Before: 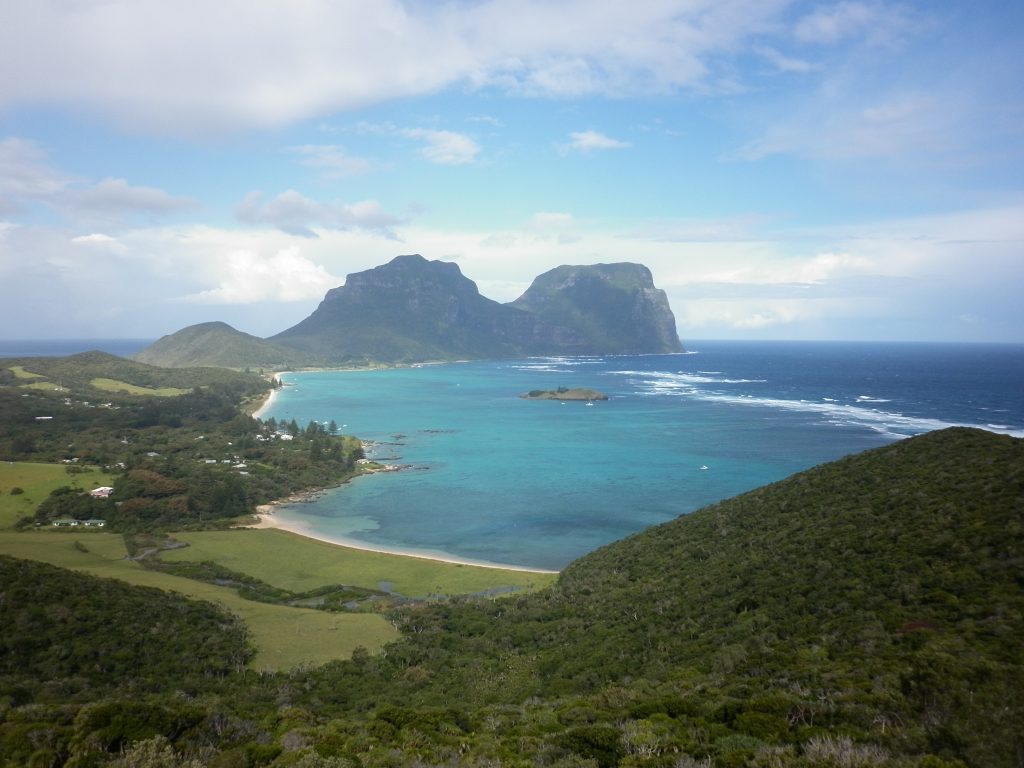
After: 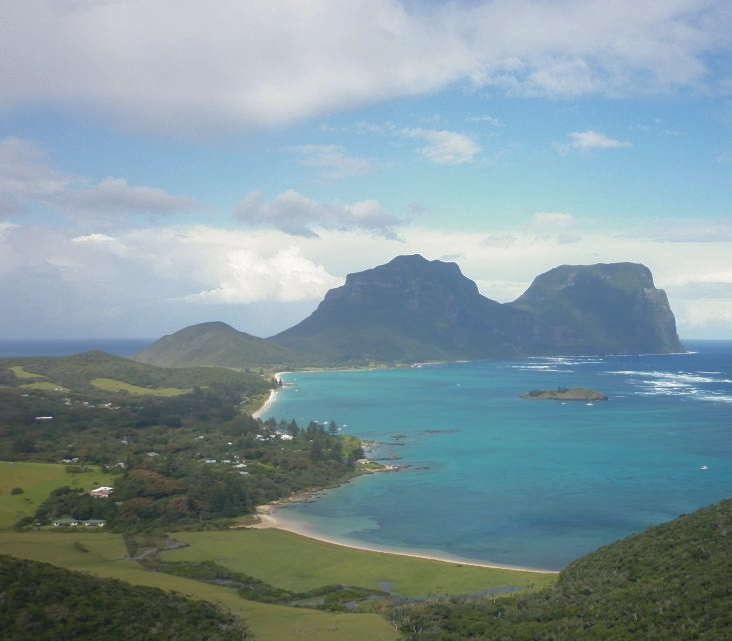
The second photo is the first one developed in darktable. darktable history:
tone equalizer: -8 EV 0 EV, -7 EV 0.001 EV, -6 EV -0.002 EV, -5 EV -0.007 EV, -4 EV -0.082 EV, -3 EV -0.22 EV, -2 EV -0.294 EV, -1 EV 0.079 EV, +0 EV 0.328 EV, edges refinement/feathering 500, mask exposure compensation -1.57 EV, preserve details no
color correction: highlights a* 0.207, highlights b* 2.66, shadows a* -0.733, shadows b* -4.71
crop: right 28.489%, bottom 16.433%
contrast brightness saturation: contrast -0.116
